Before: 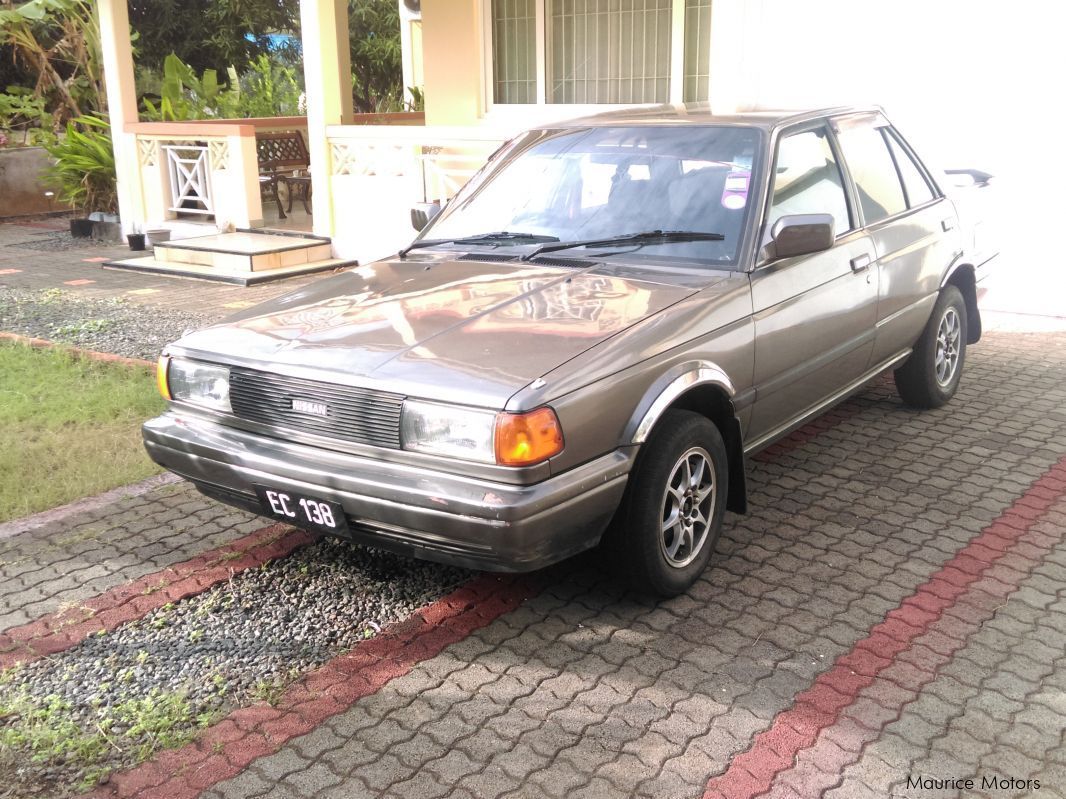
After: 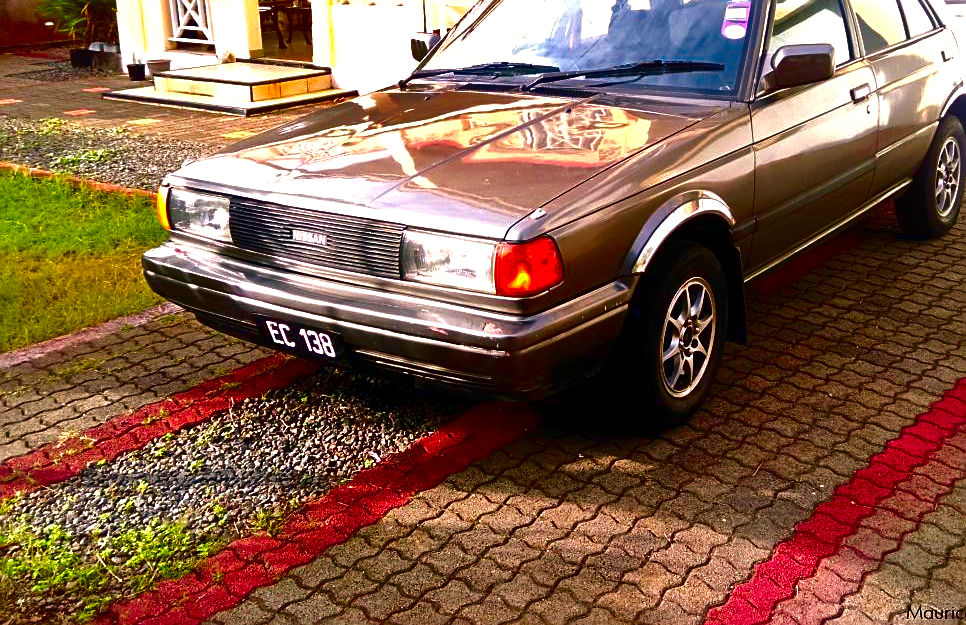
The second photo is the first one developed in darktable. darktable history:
crop: top 21.351%, right 9.335%, bottom 0.339%
exposure: black level correction 0, exposure 0.698 EV, compensate highlight preservation false
tone equalizer: -8 EV -0.002 EV, -7 EV 0.004 EV, -6 EV -0.012 EV, -5 EV 0.013 EV, -4 EV -0.013 EV, -3 EV 0.012 EV, -2 EV -0.075 EV, -1 EV -0.296 EV, +0 EV -0.562 EV, edges refinement/feathering 500, mask exposure compensation -1.57 EV, preserve details no
sharpen: on, module defaults
contrast brightness saturation: brightness -0.991, saturation 0.992
color balance rgb: highlights gain › chroma 1.563%, highlights gain › hue 56.24°, perceptual saturation grading › global saturation 29.543%
shadows and highlights: soften with gaussian
